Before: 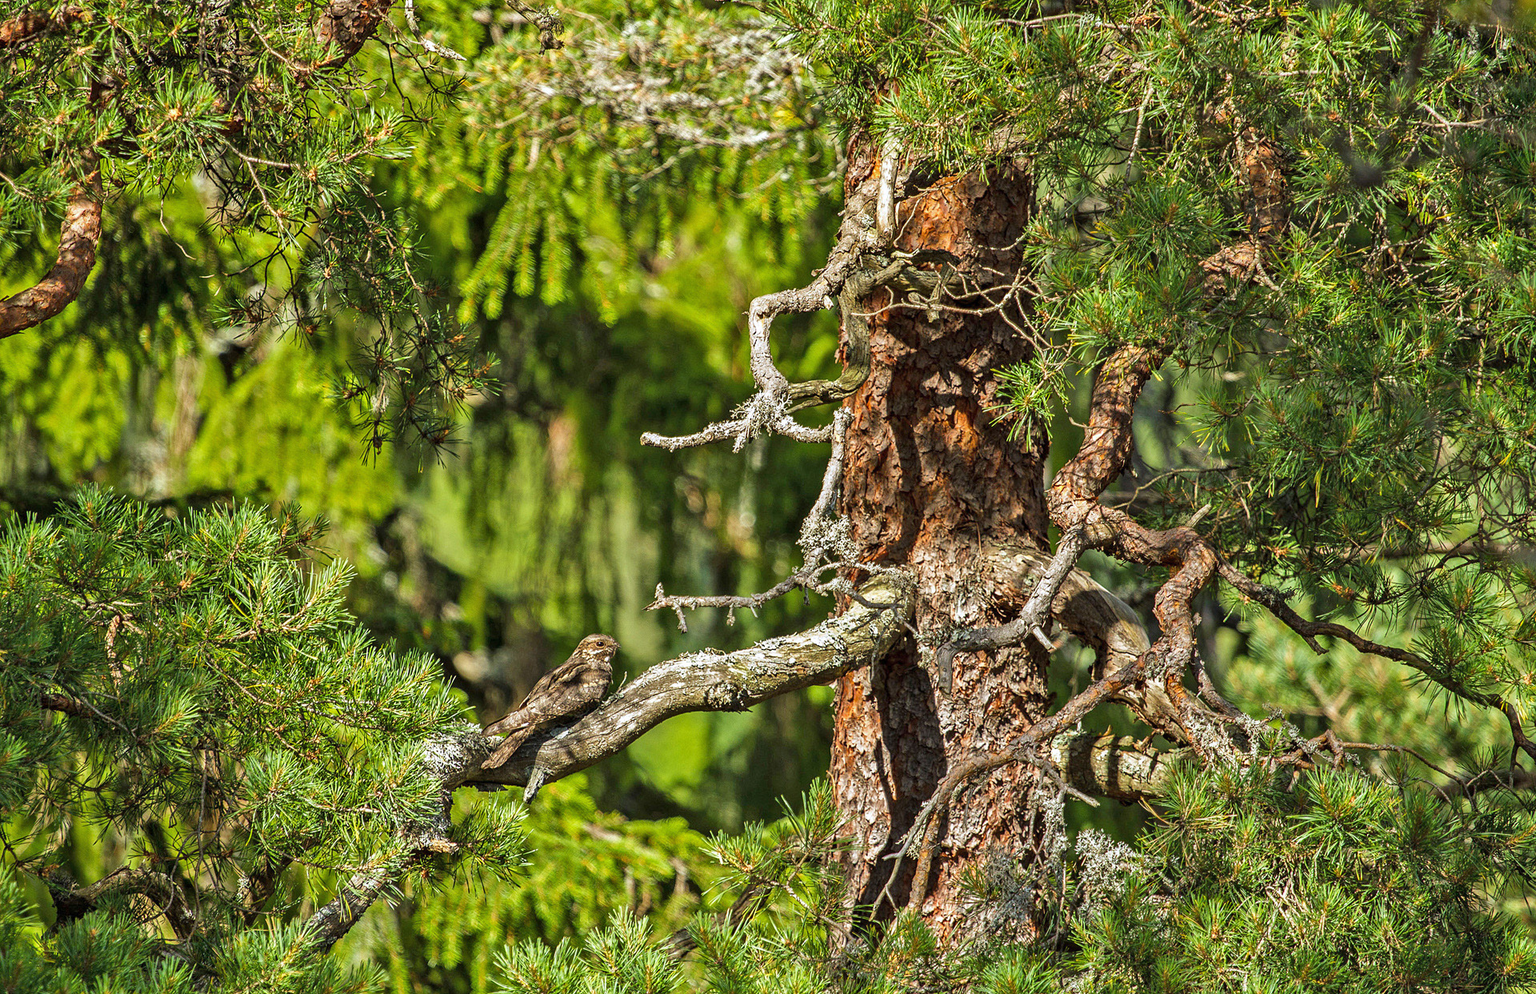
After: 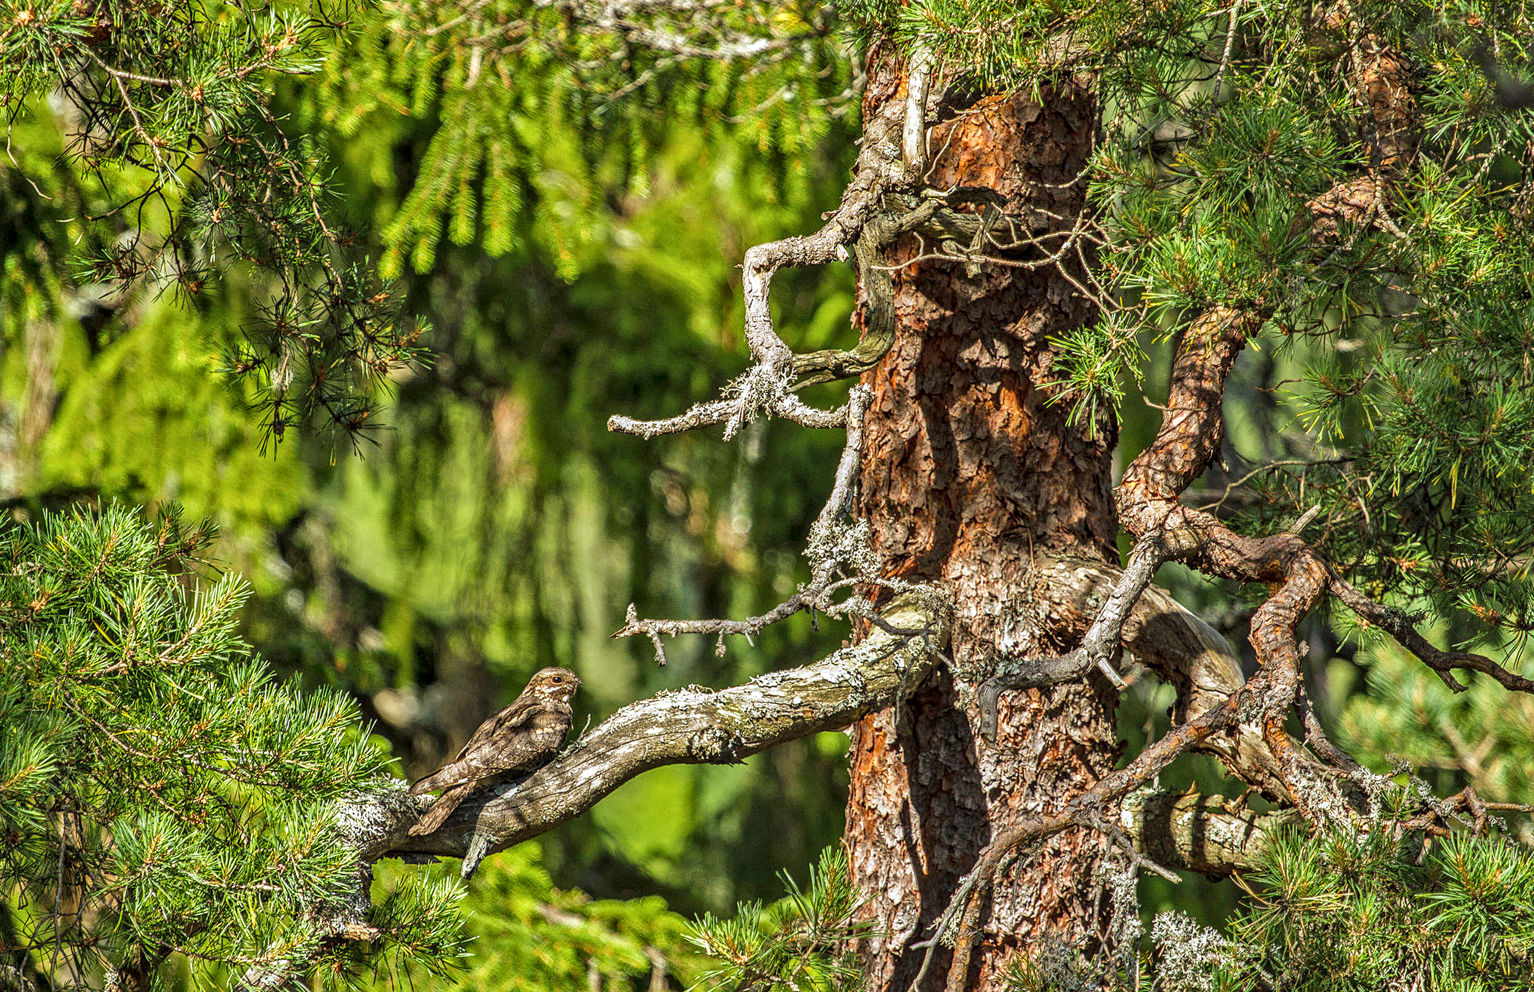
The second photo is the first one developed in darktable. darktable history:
local contrast: on, module defaults
crop and rotate: left 10.071%, top 10.071%, right 10.02%, bottom 10.02%
